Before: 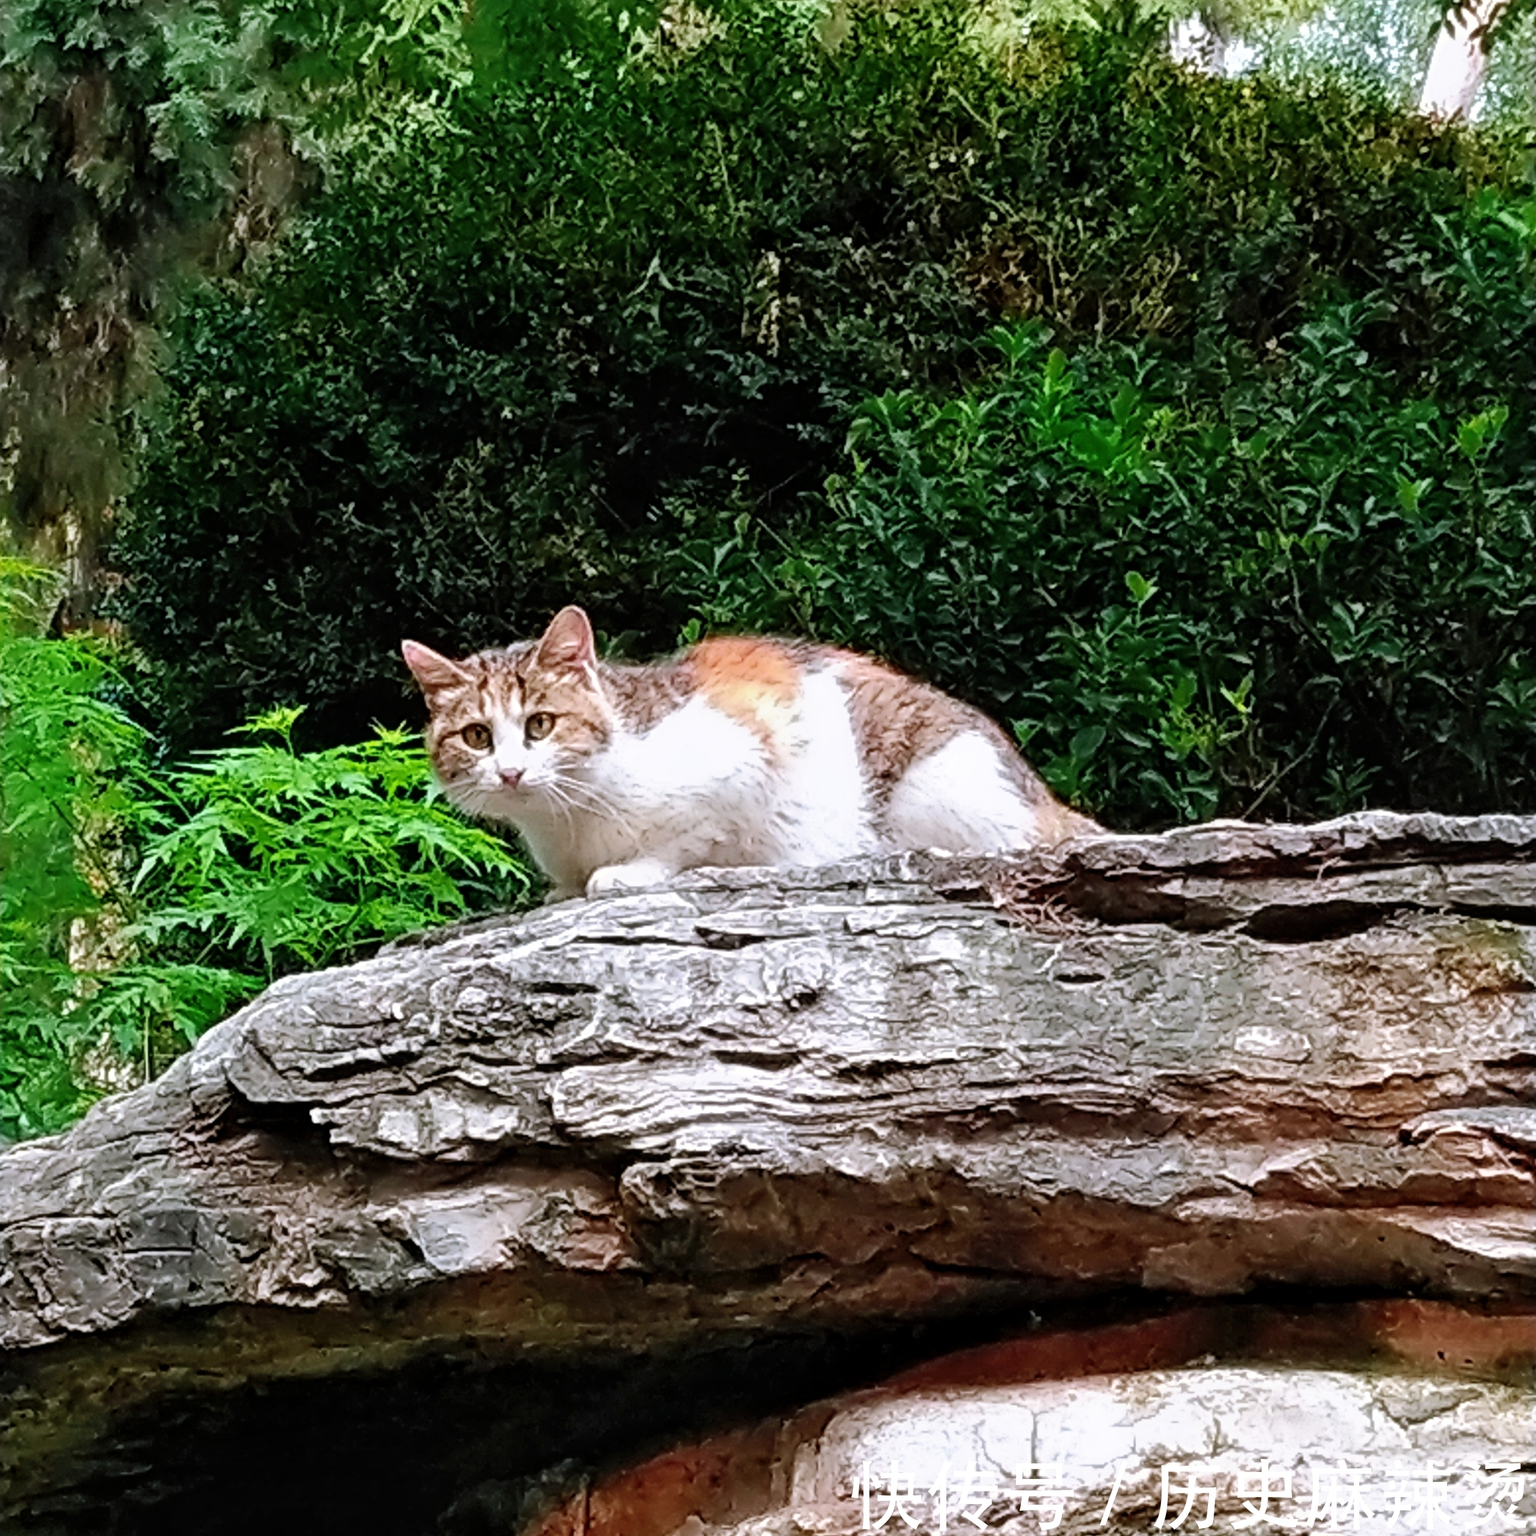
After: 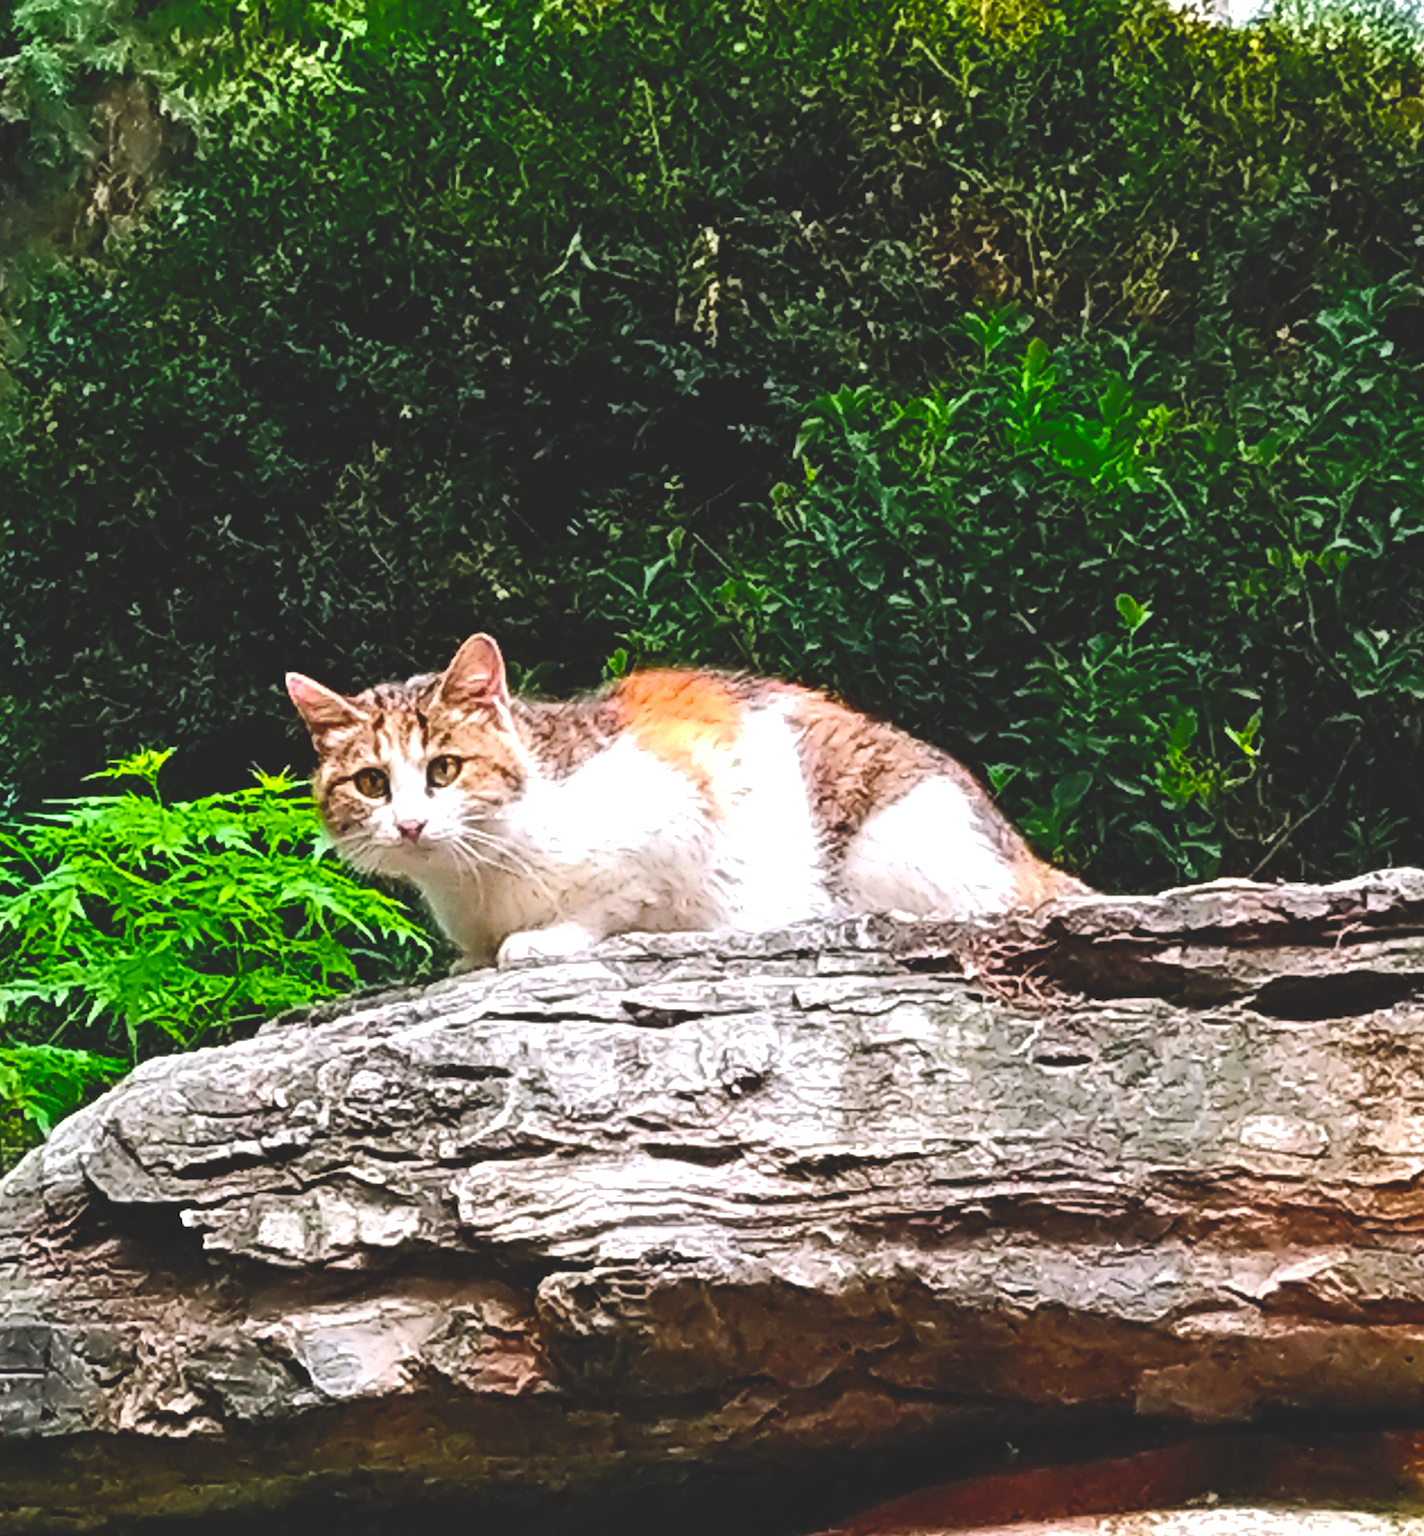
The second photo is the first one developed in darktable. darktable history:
crop: left 9.981%, top 3.55%, right 9.157%, bottom 9.261%
tone equalizer: -8 EV -0.404 EV, -7 EV -0.426 EV, -6 EV -0.329 EV, -5 EV -0.197 EV, -3 EV 0.198 EV, -2 EV 0.345 EV, -1 EV 0.382 EV, +0 EV 0.389 EV, edges refinement/feathering 500, mask exposure compensation -1.57 EV, preserve details no
color balance rgb: highlights gain › chroma 2.029%, highlights gain › hue 74.19°, global offset › luminance 1.994%, linear chroma grading › global chroma 15.495%, perceptual saturation grading › global saturation 25.789%
